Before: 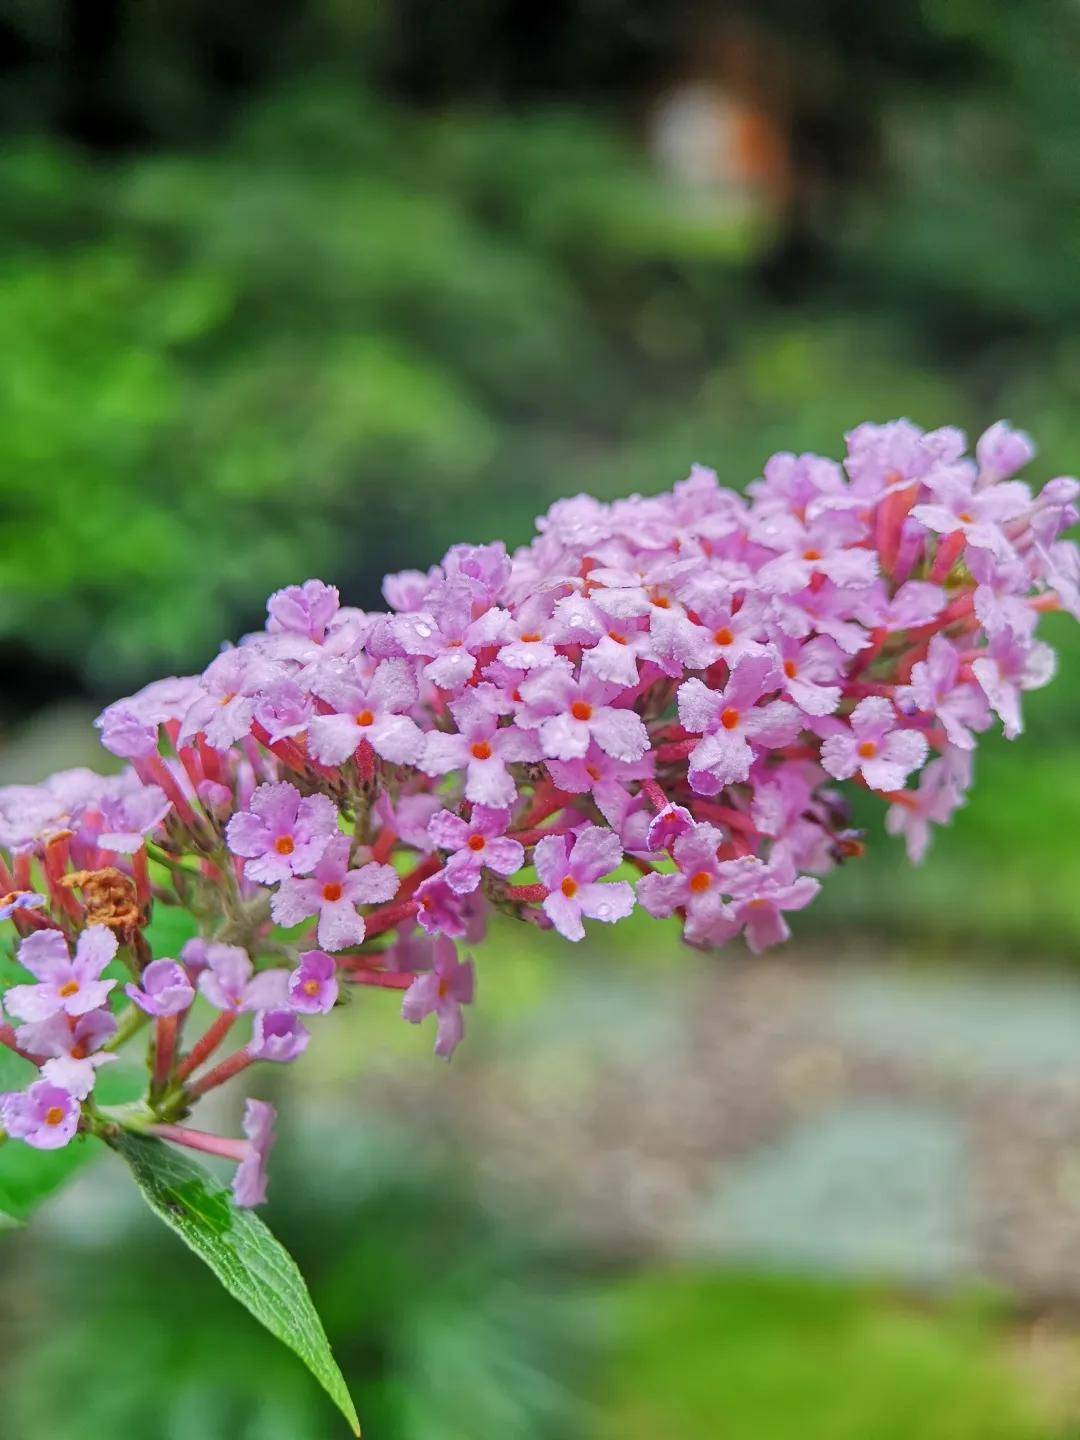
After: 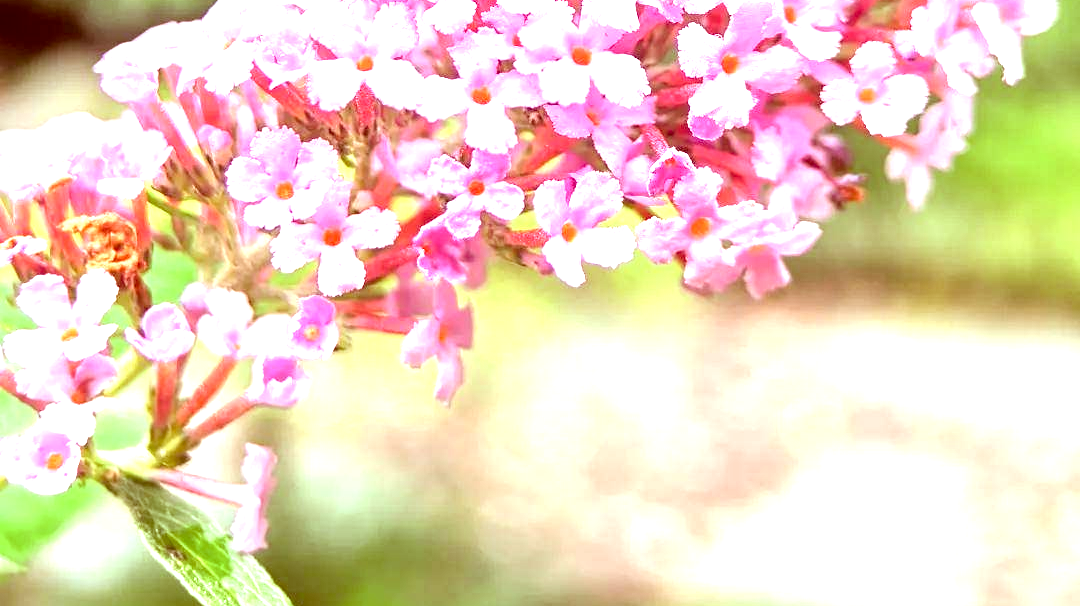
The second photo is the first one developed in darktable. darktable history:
crop: top 45.551%, bottom 12.262%
color correction: highlights a* 9.03, highlights b* 8.71, shadows a* 40, shadows b* 40, saturation 0.8
exposure: black level correction 0.001, exposure 1.822 EV, compensate exposure bias true, compensate highlight preservation false
